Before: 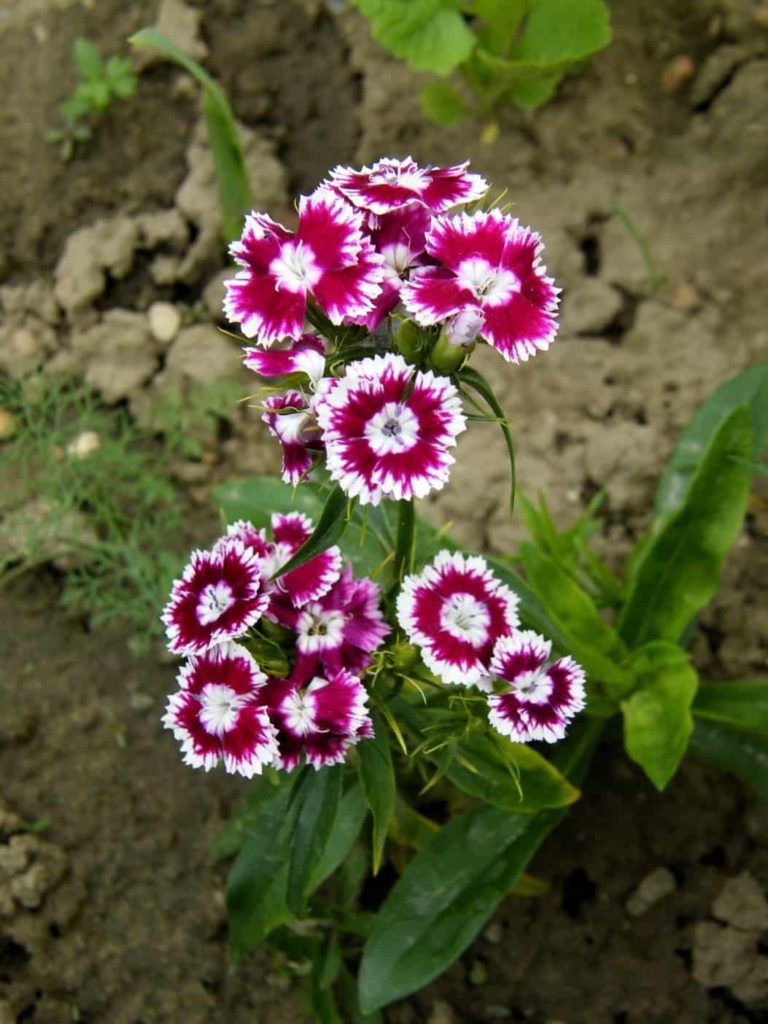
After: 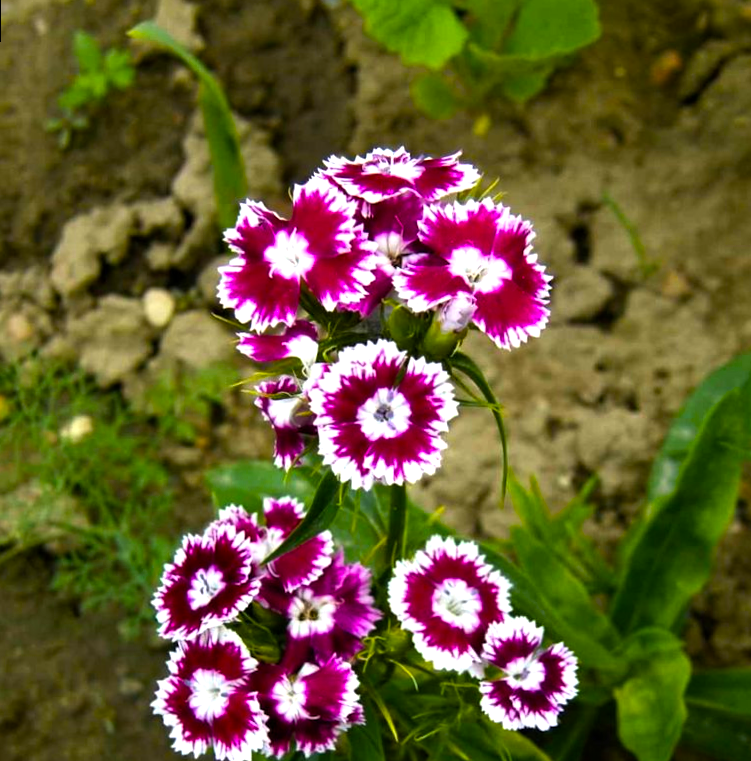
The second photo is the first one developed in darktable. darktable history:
crop: bottom 24.988%
color balance rgb: linear chroma grading › global chroma 9%, perceptual saturation grading › global saturation 36%, perceptual brilliance grading › global brilliance 15%, perceptual brilliance grading › shadows -35%, global vibrance 15%
rotate and perspective: rotation 0.226°, lens shift (vertical) -0.042, crop left 0.023, crop right 0.982, crop top 0.006, crop bottom 0.994
